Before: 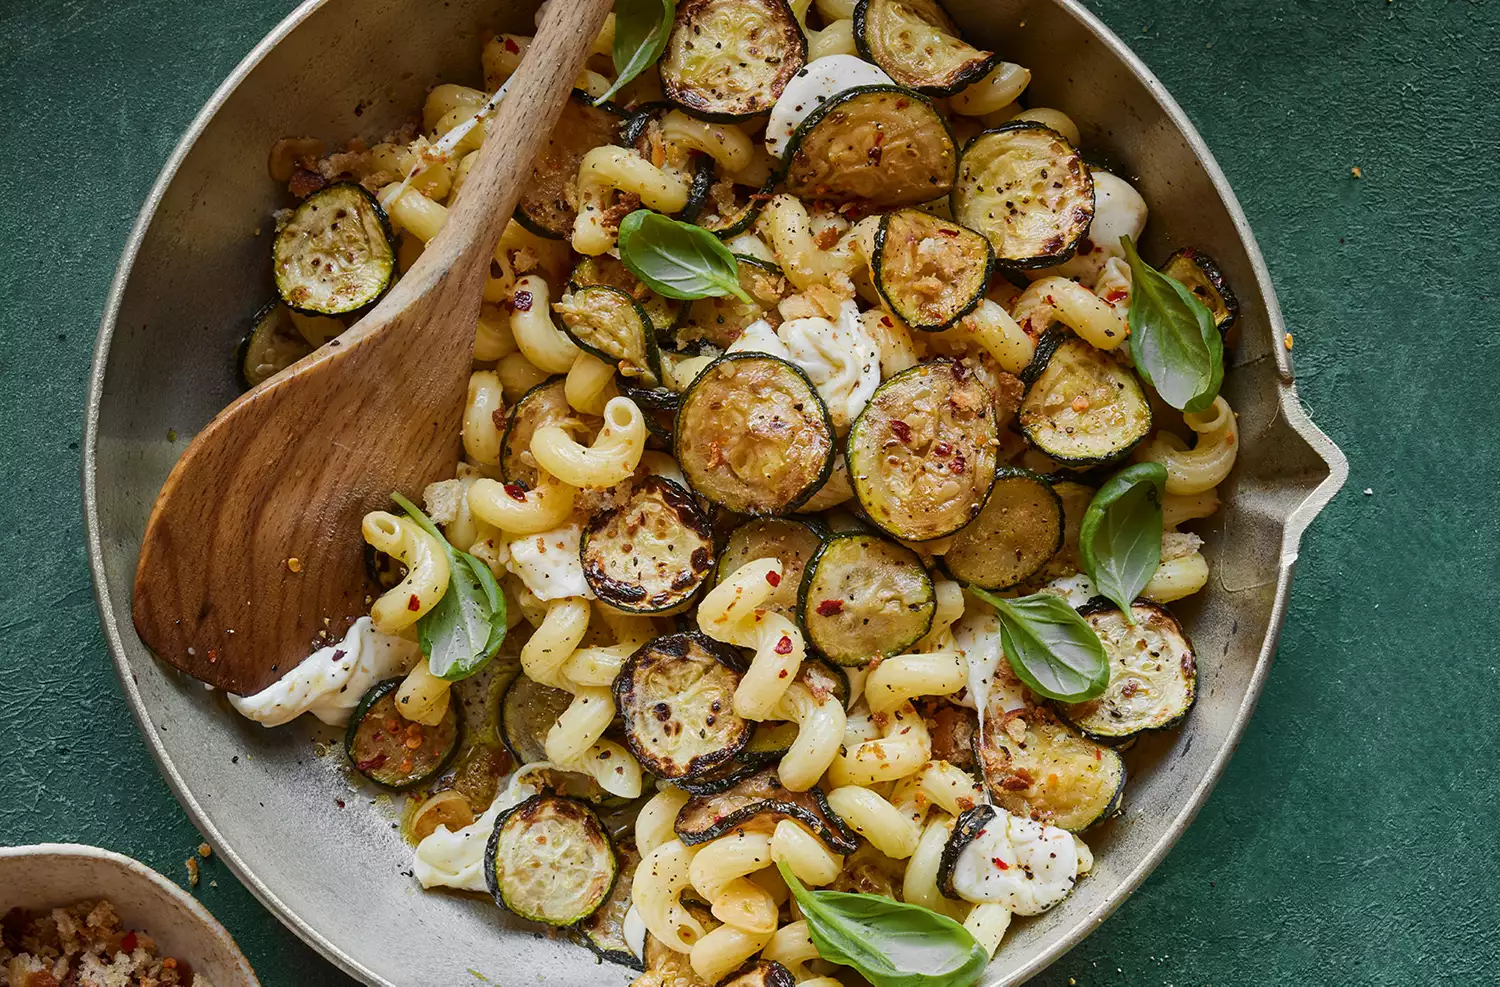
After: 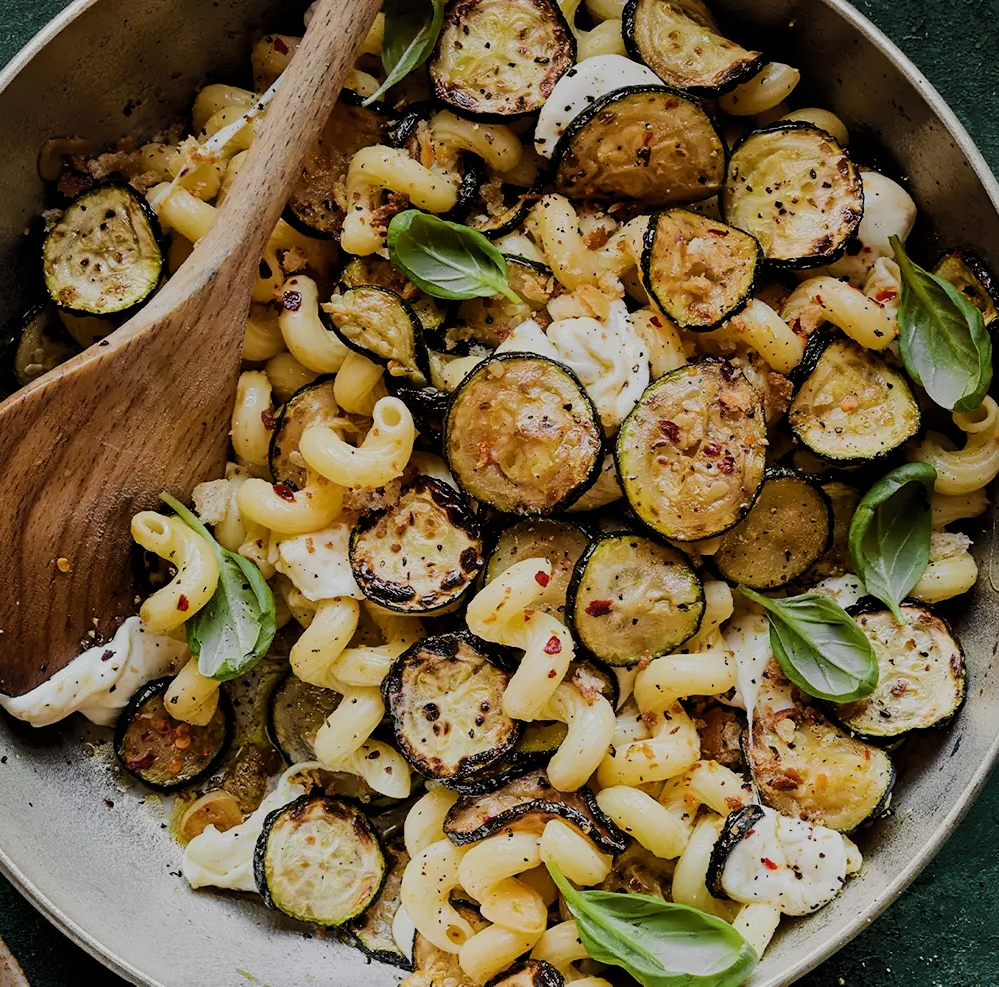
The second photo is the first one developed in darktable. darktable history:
filmic rgb: black relative exposure -4.14 EV, white relative exposure 5.1 EV, hardness 2.11, contrast 1.165
crop: left 15.419%, right 17.914%
shadows and highlights: shadows 62.66, white point adjustment 0.37, highlights -34.44, compress 83.82%
